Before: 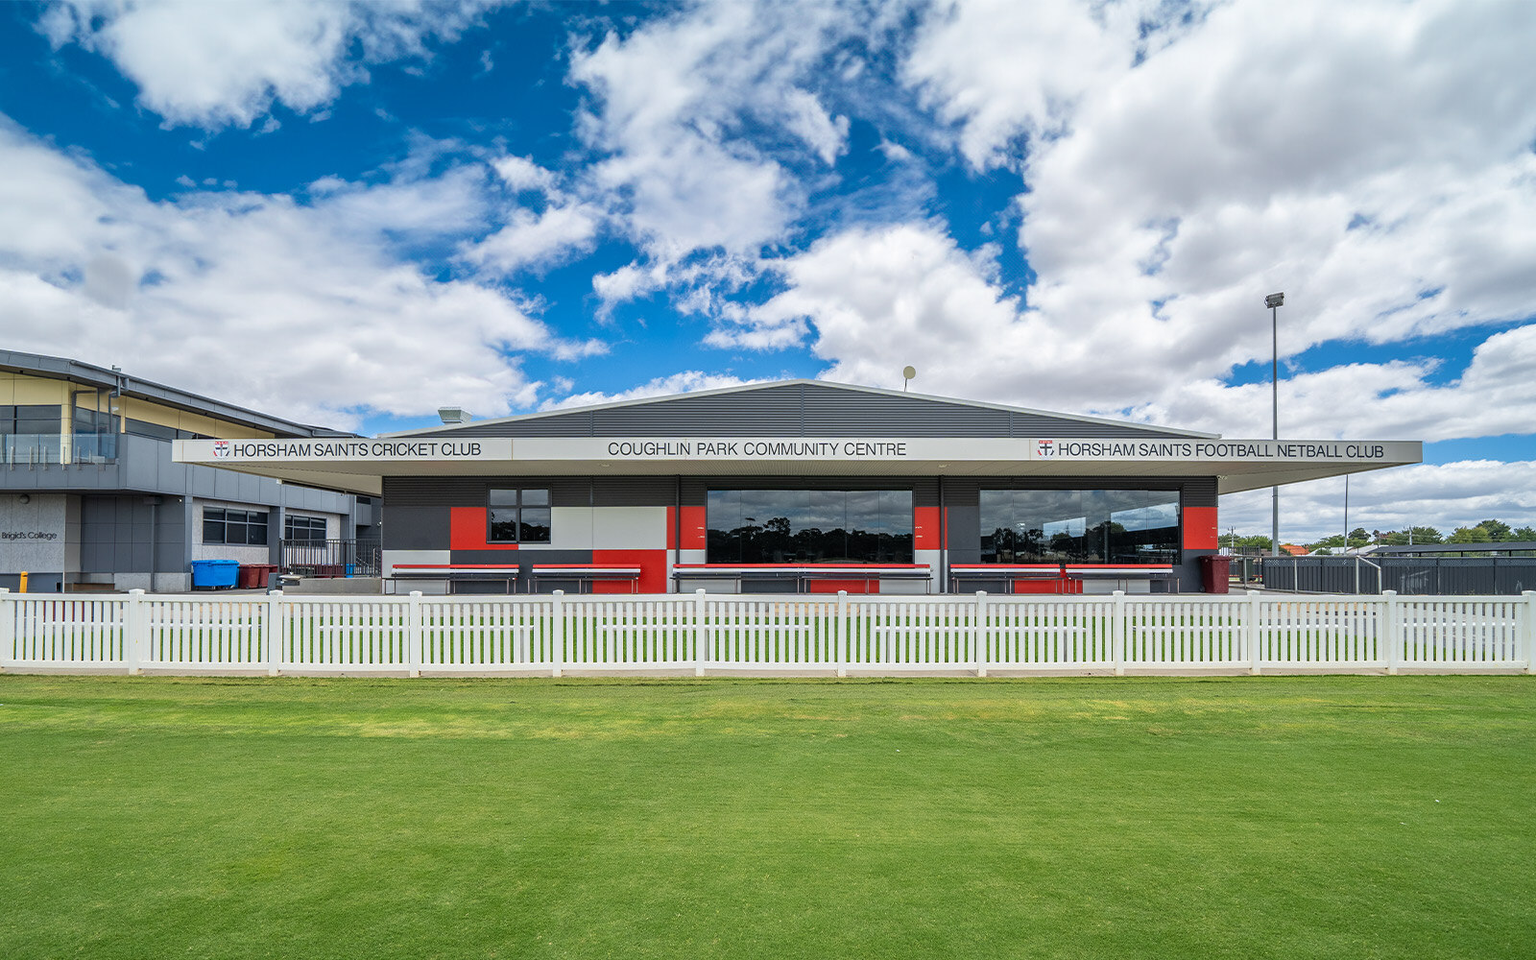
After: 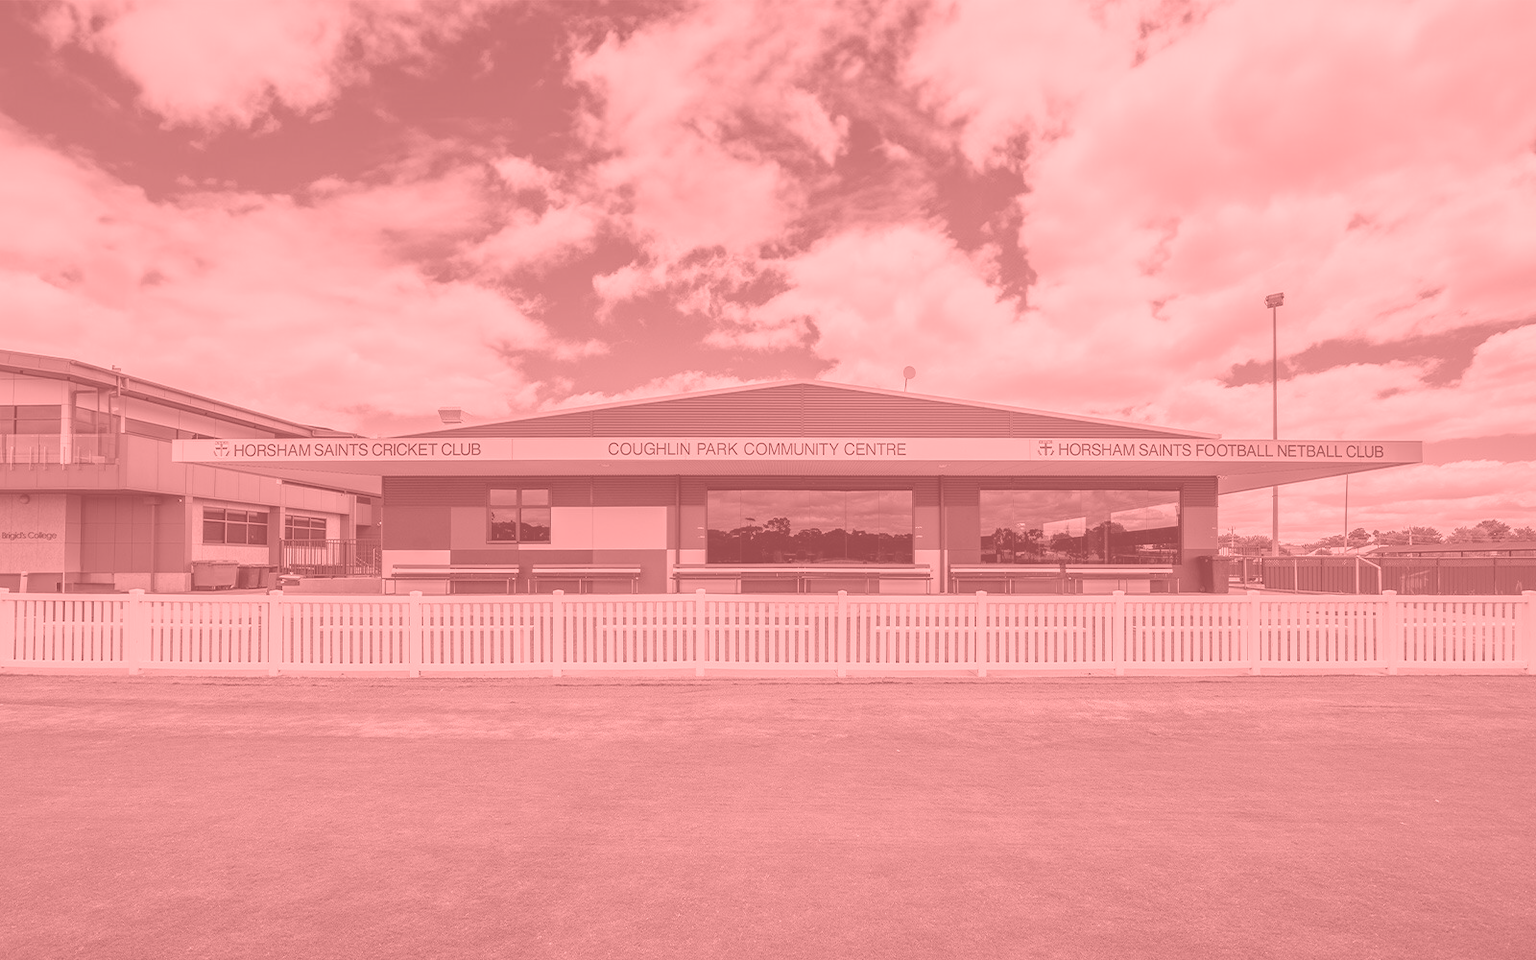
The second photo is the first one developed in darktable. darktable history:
color balance rgb: linear chroma grading › global chroma 10%, perceptual saturation grading › global saturation 30%, global vibrance 10%
colorize: saturation 51%, source mix 50.67%, lightness 50.67%
